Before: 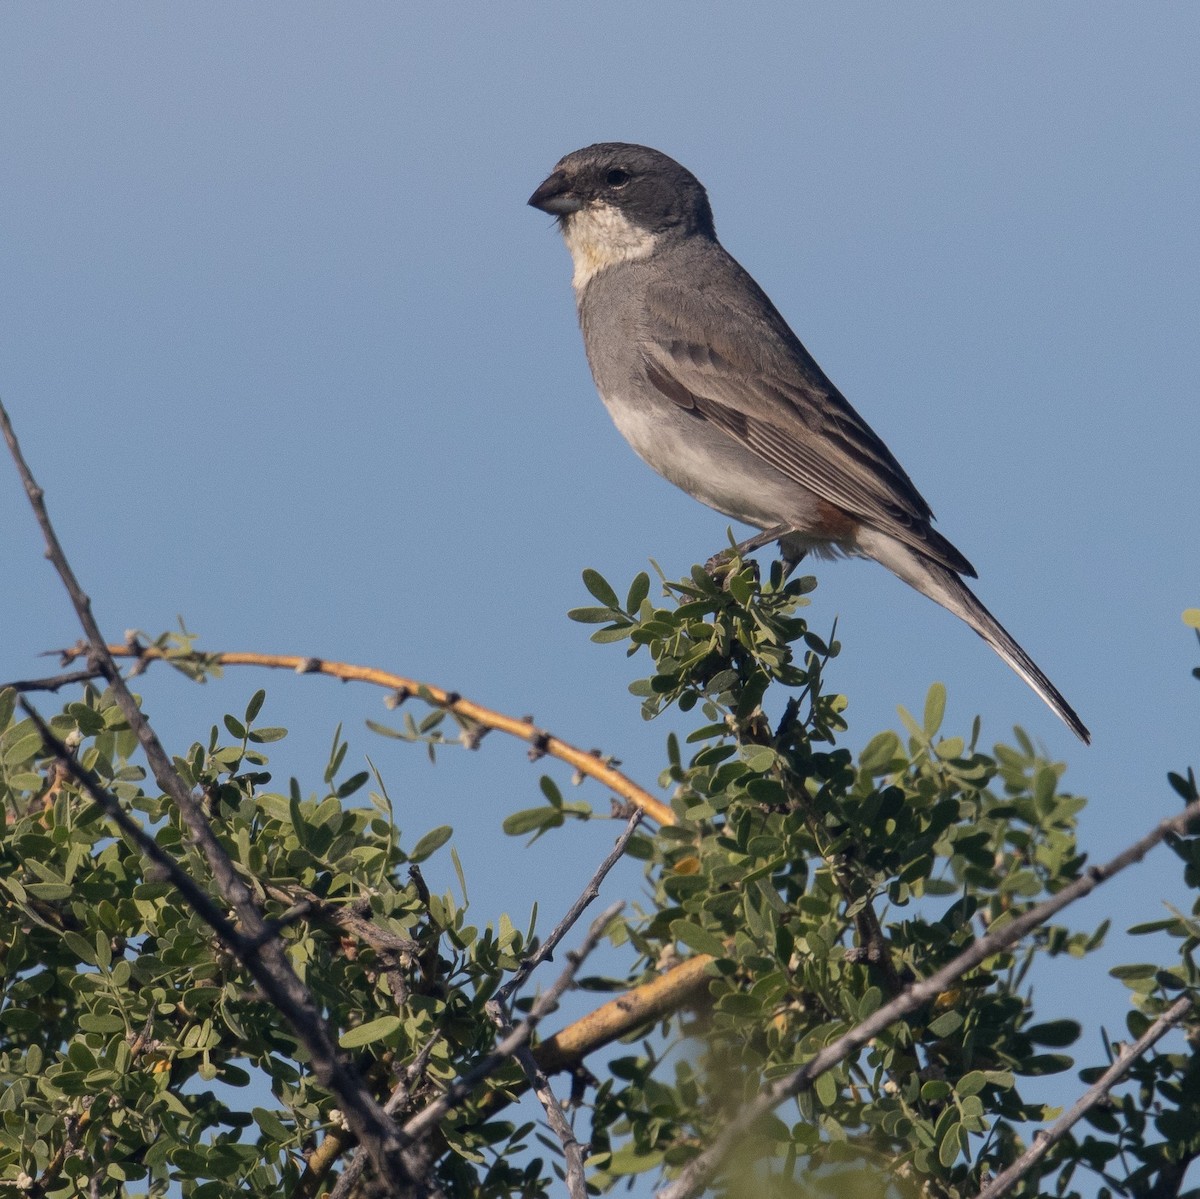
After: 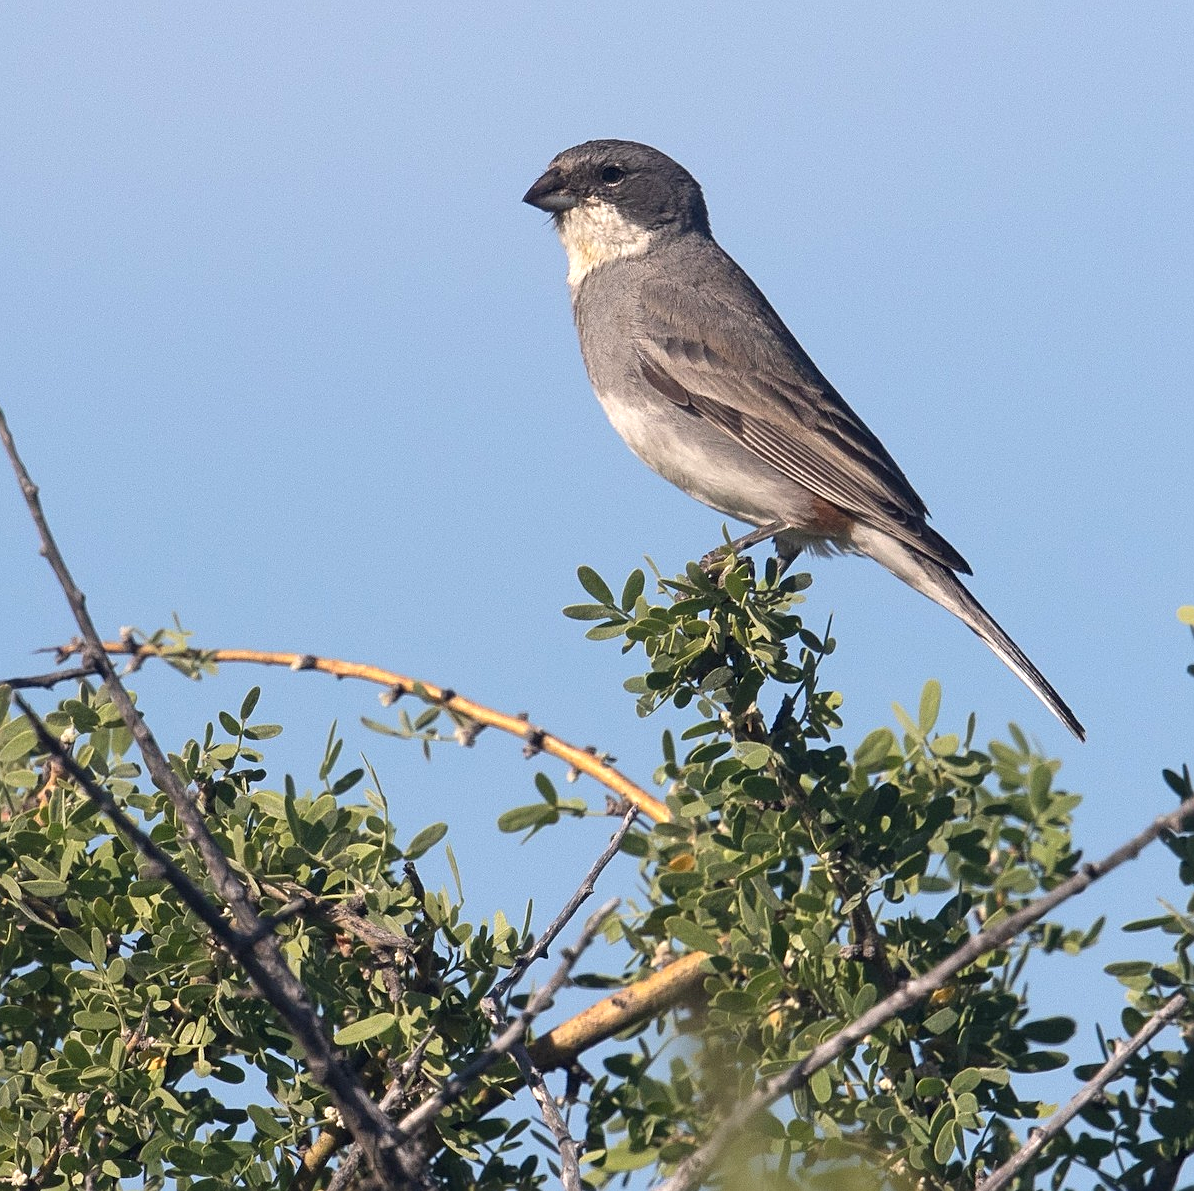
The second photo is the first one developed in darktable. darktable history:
crop and rotate: left 0.499%, top 0.282%, bottom 0.348%
exposure: black level correction 0, exposure 0.693 EV, compensate exposure bias true, compensate highlight preservation false
sharpen: on, module defaults
